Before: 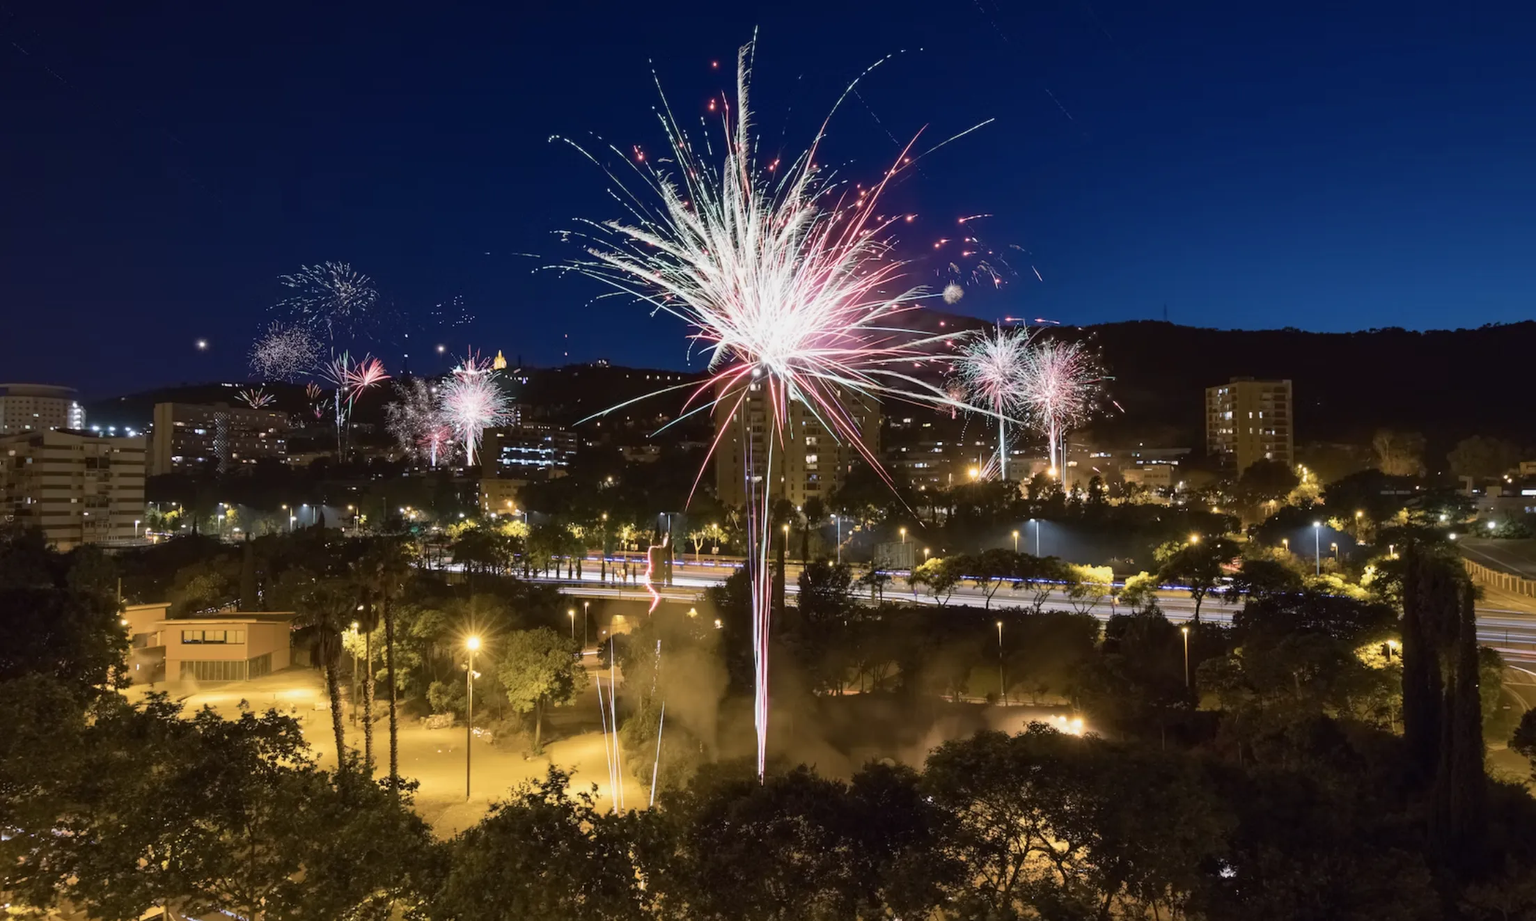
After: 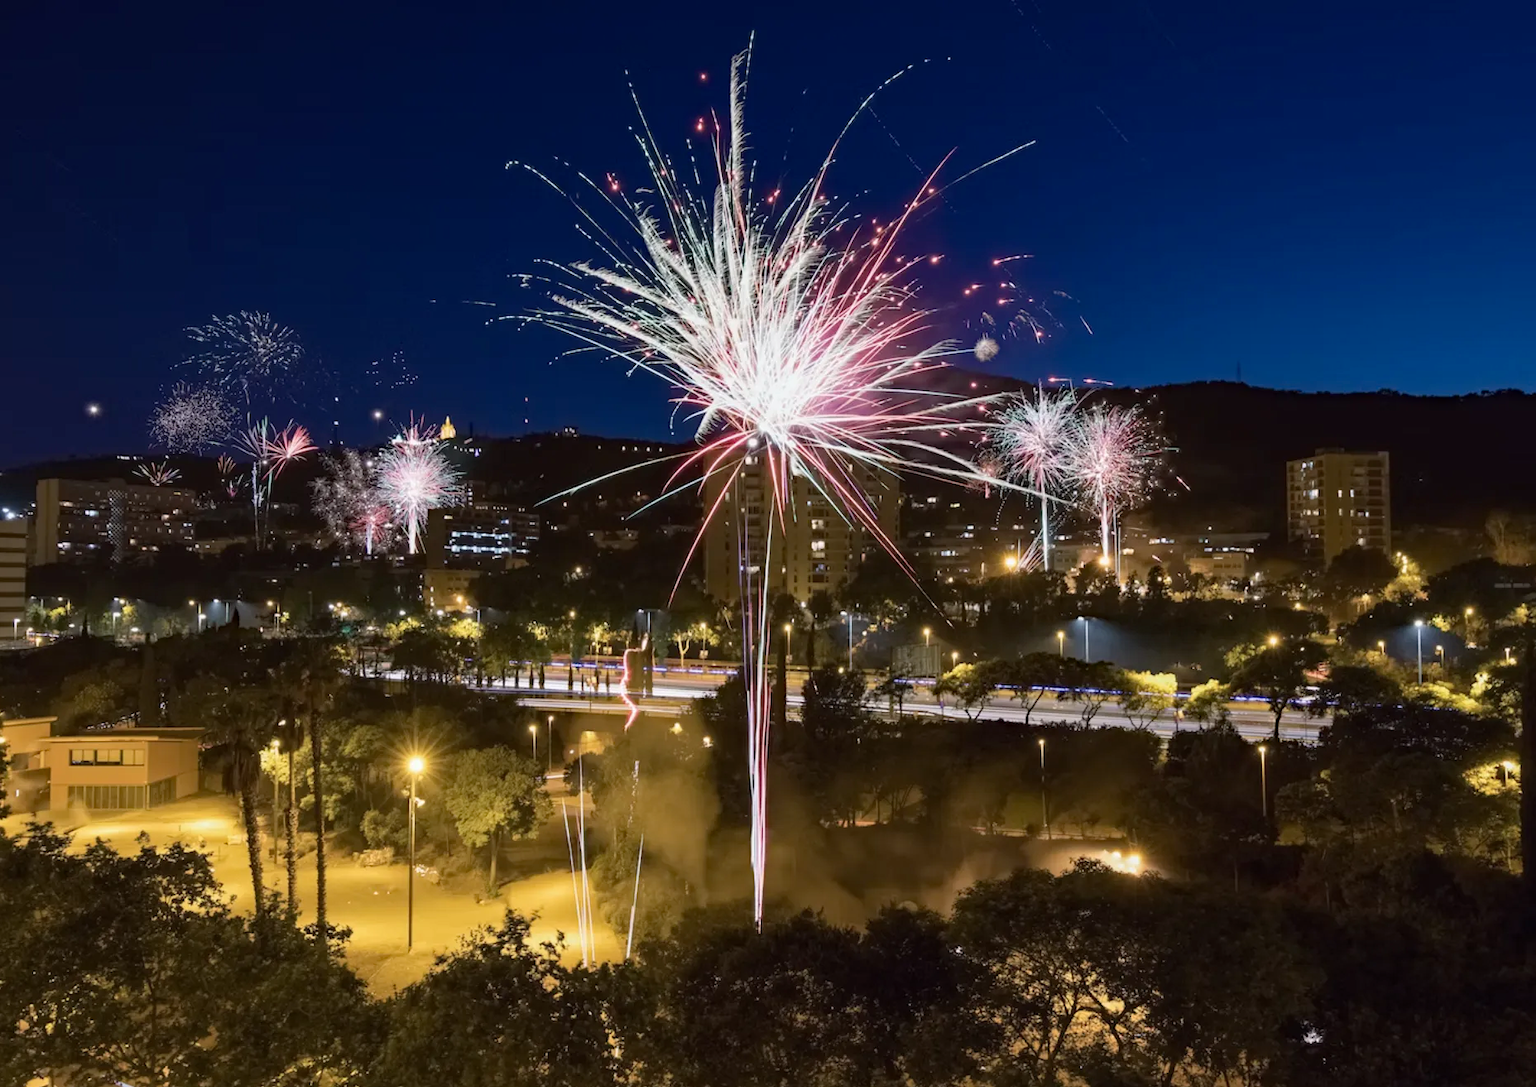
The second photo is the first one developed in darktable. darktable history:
haze removal: strength 0.29, distance 0.25, compatibility mode true, adaptive false
crop: left 8.026%, right 7.374%
